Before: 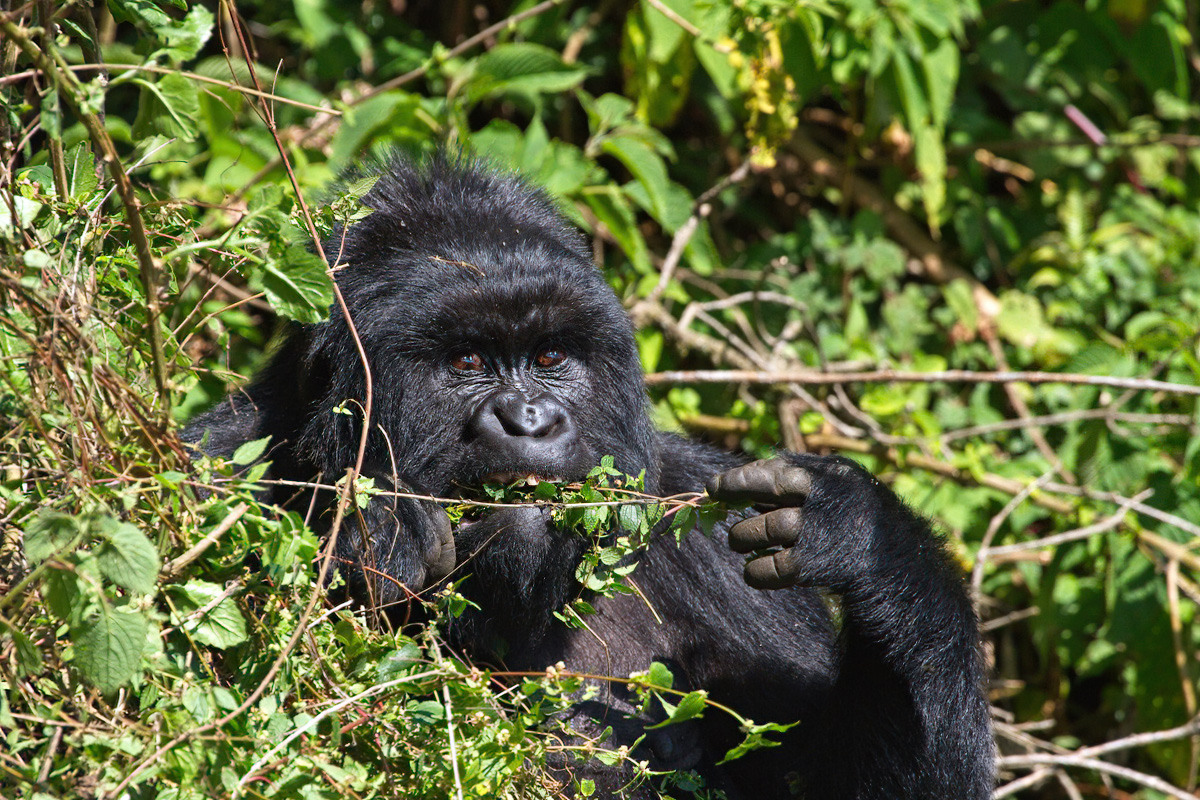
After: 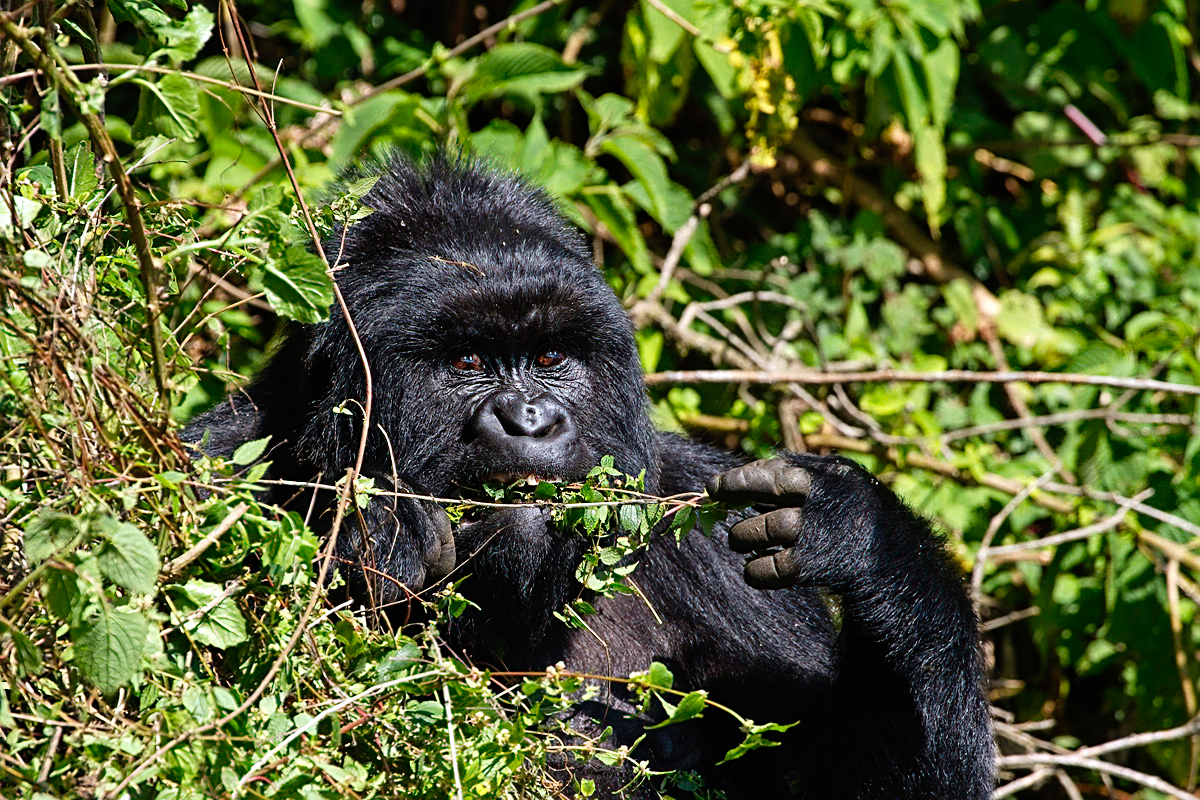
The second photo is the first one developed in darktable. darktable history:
tone curve: curves: ch0 [(0, 0) (0.003, 0.003) (0.011, 0.003) (0.025, 0.007) (0.044, 0.014) (0.069, 0.02) (0.1, 0.03) (0.136, 0.054) (0.177, 0.099) (0.224, 0.156) (0.277, 0.227) (0.335, 0.302) (0.399, 0.375) (0.468, 0.456) (0.543, 0.54) (0.623, 0.625) (0.709, 0.717) (0.801, 0.807) (0.898, 0.895) (1, 1)], preserve colors none
sharpen: on, module defaults
